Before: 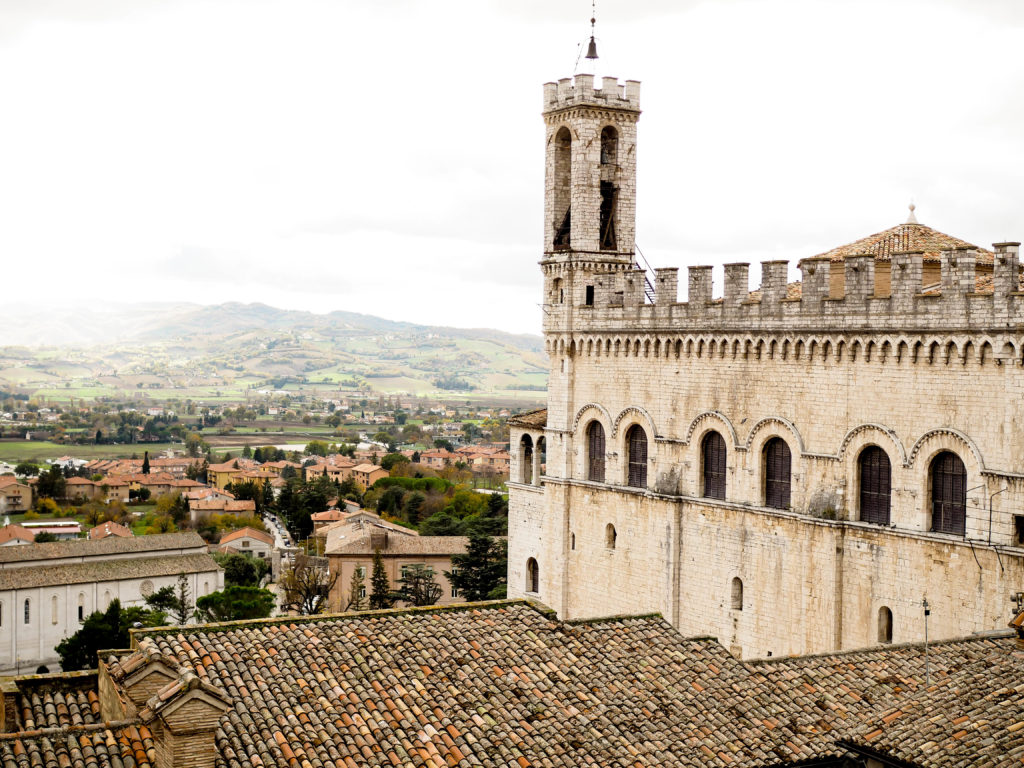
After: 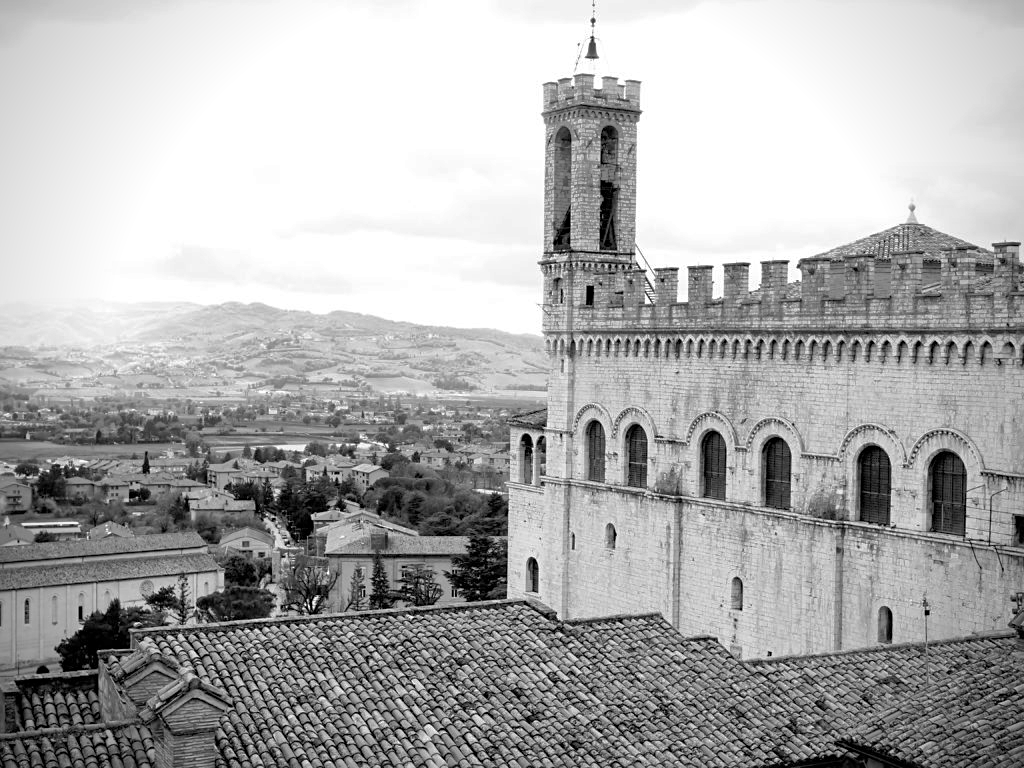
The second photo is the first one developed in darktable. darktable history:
sharpen: amount 0.2
vignetting: unbound false
shadows and highlights: on, module defaults
monochrome: size 3.1
